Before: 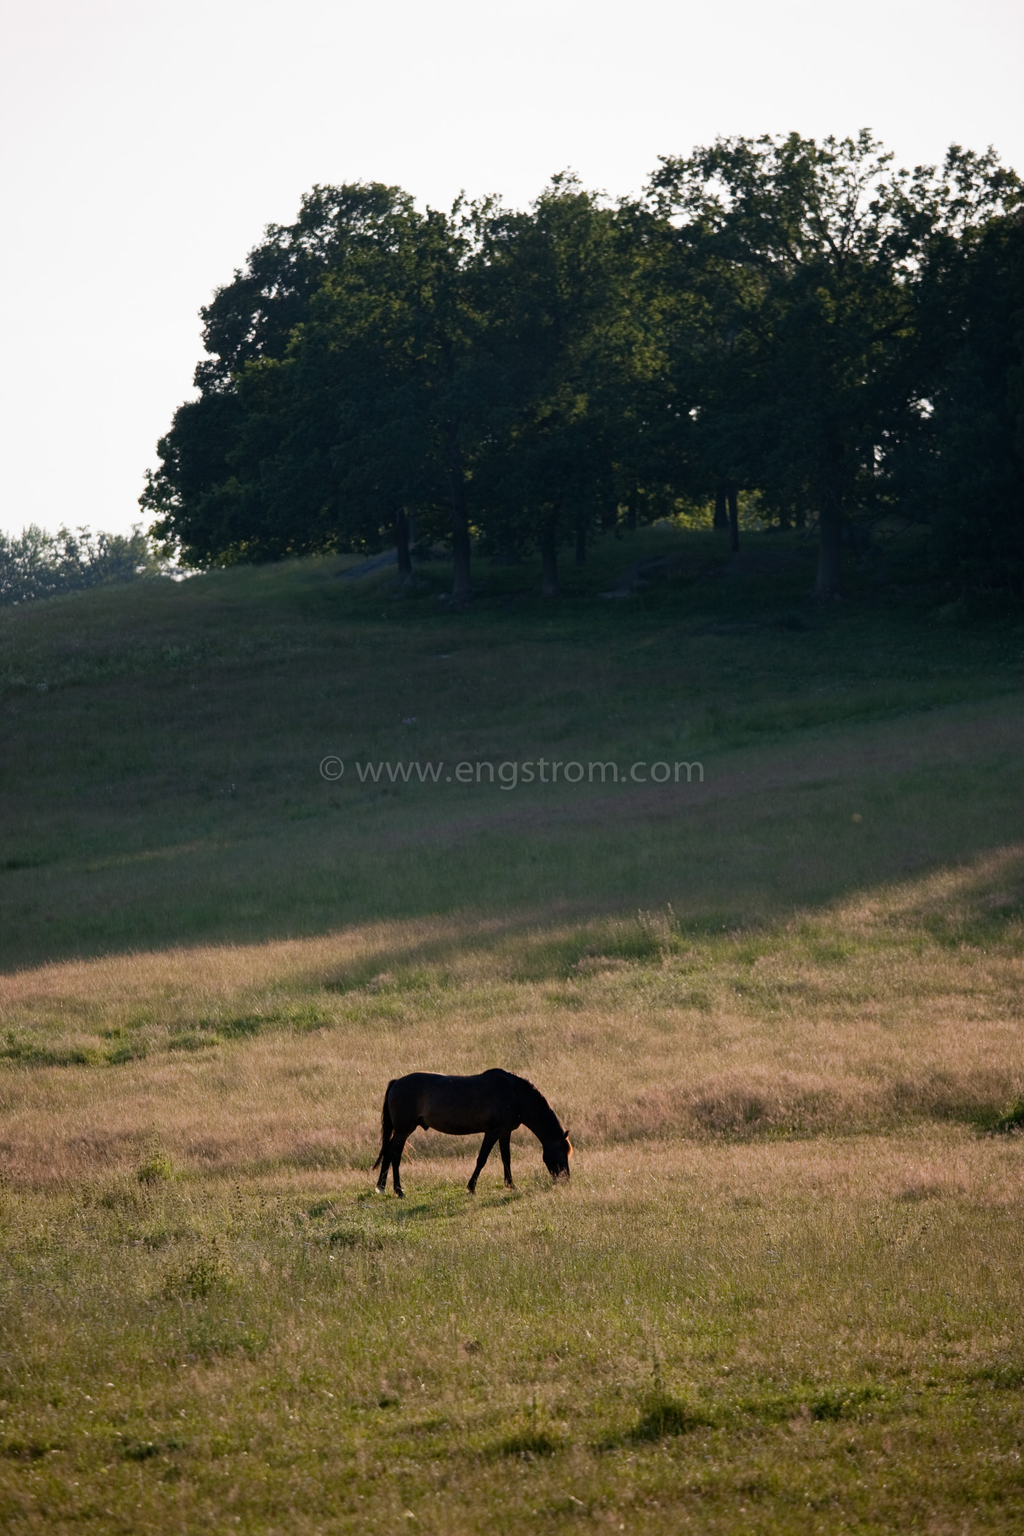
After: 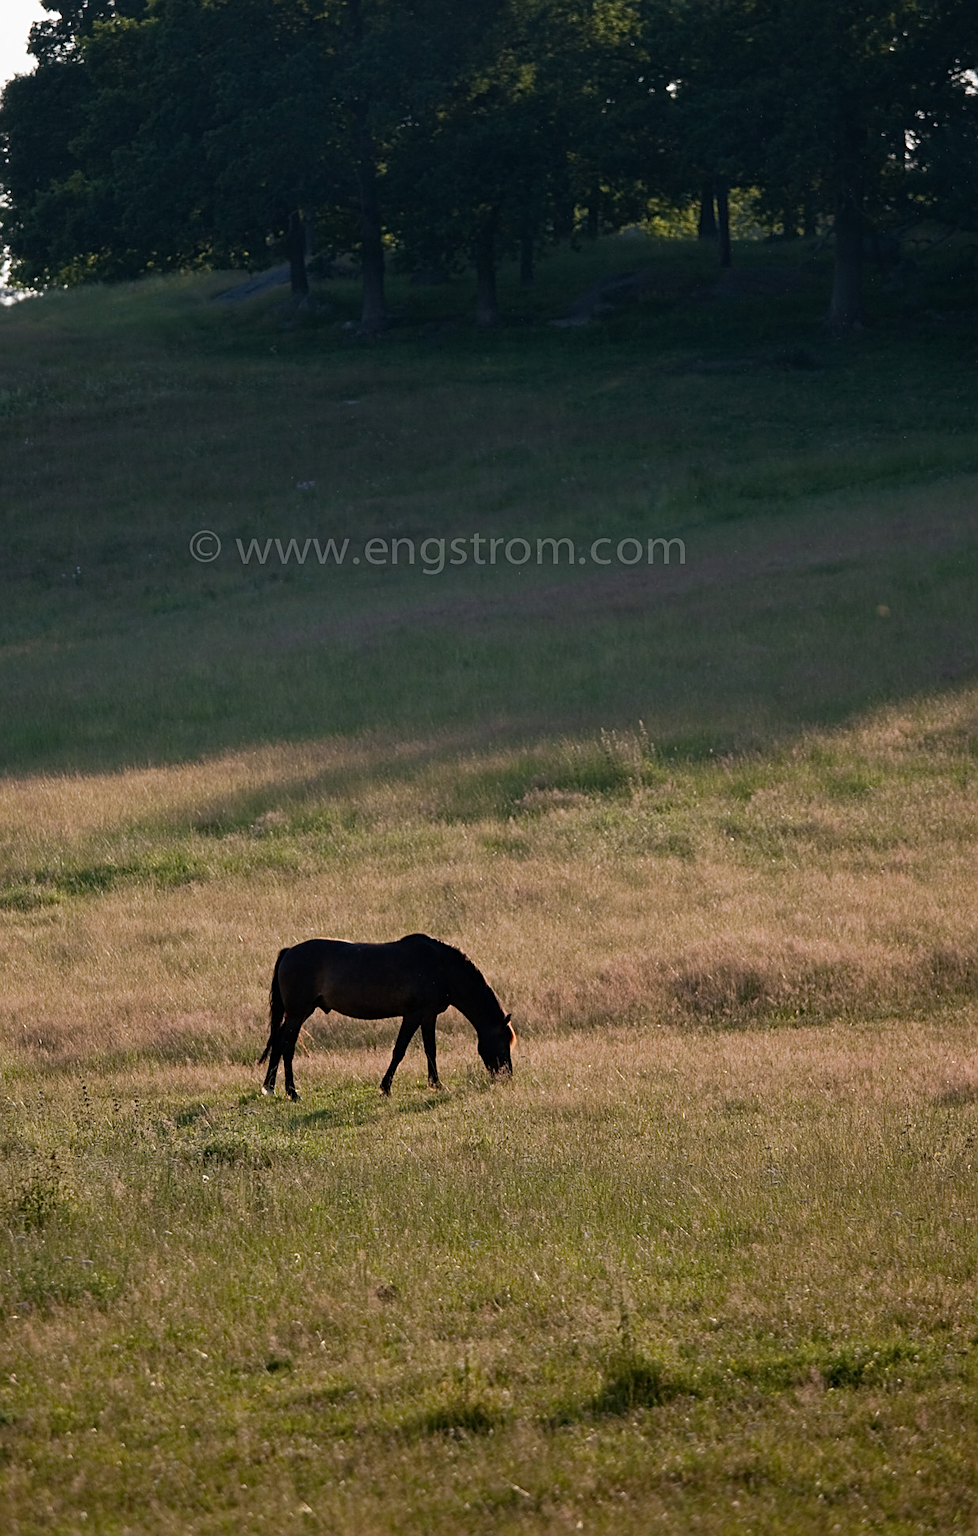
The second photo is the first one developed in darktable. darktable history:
crop: left 16.881%, top 22.451%, right 9.009%
sharpen: on, module defaults
